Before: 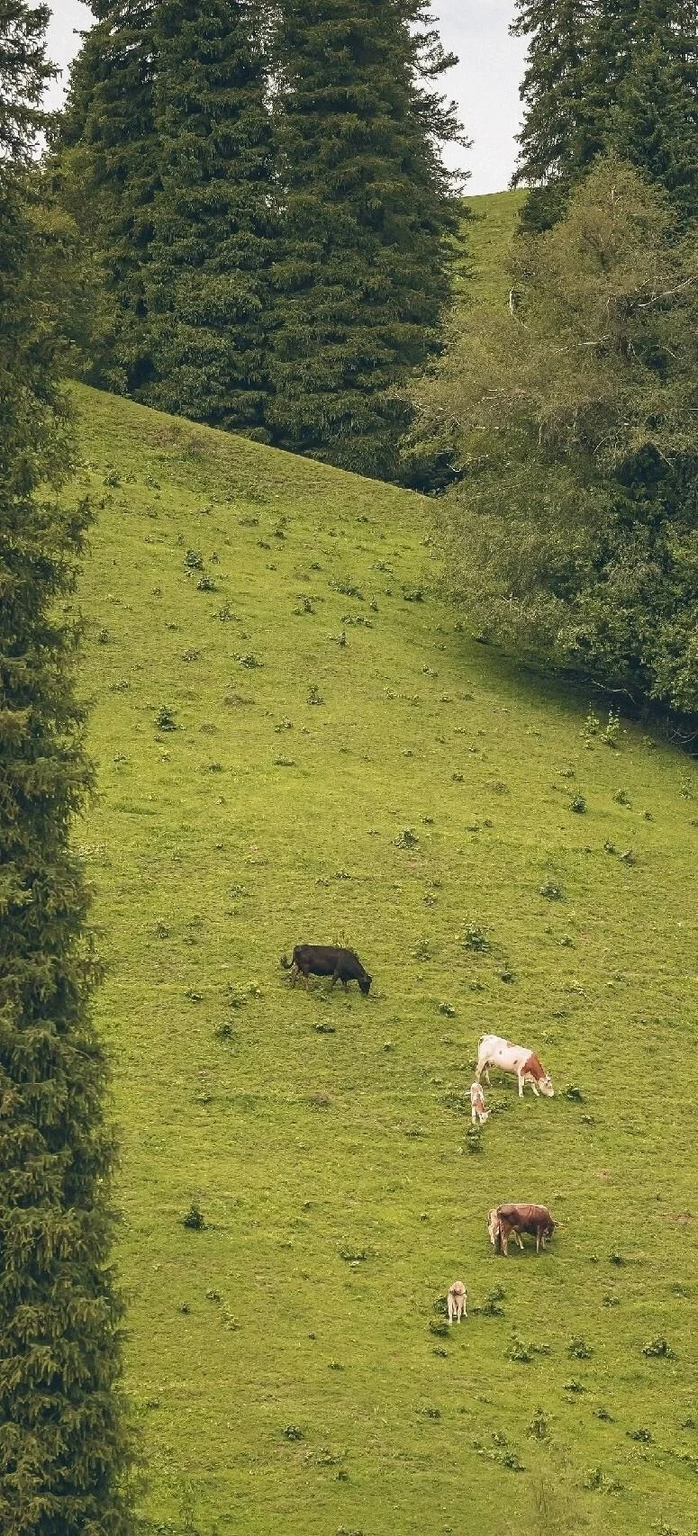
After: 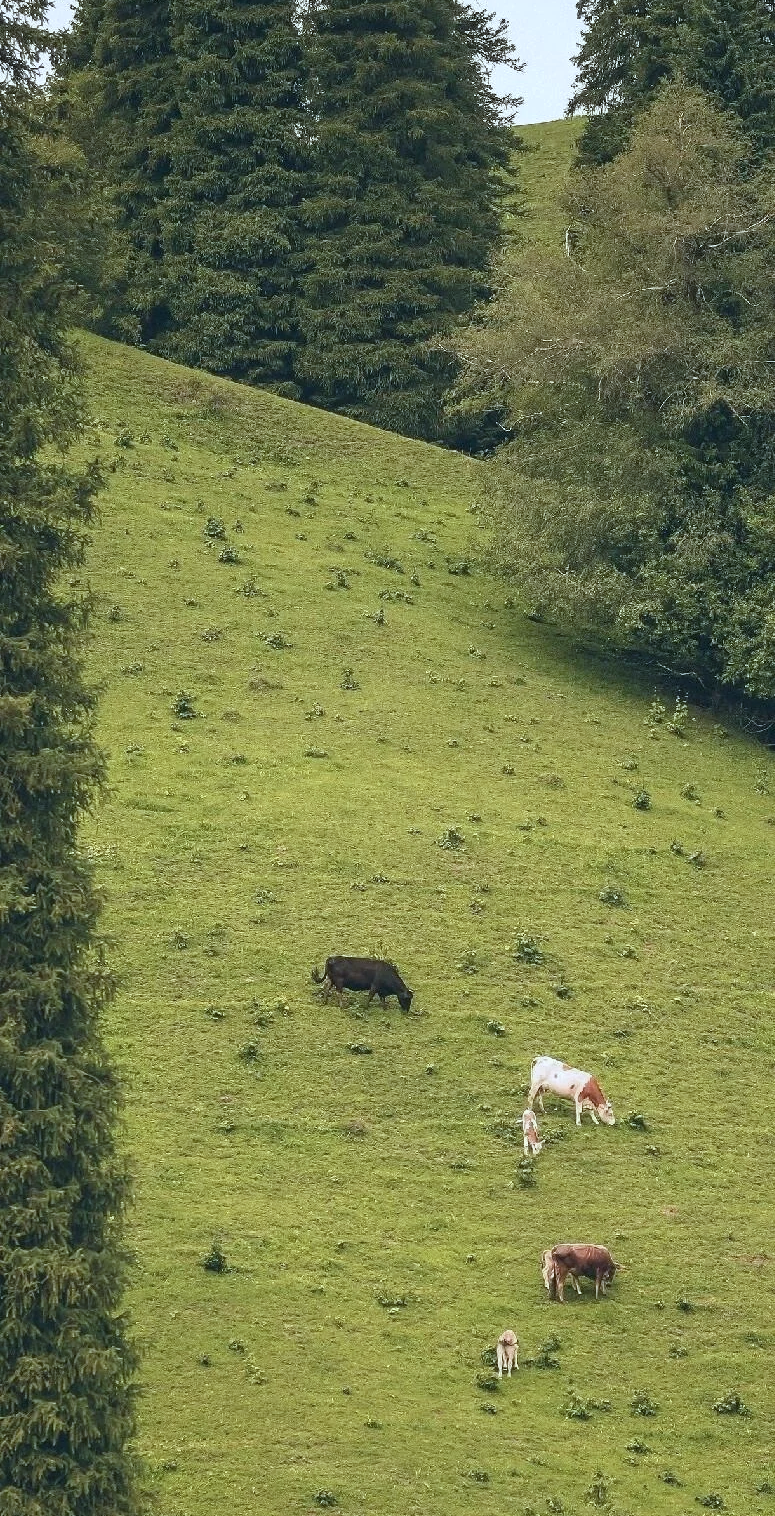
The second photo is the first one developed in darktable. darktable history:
crop and rotate: top 5.466%, bottom 5.648%
color correction: highlights a* -3.76, highlights b* -10.99
